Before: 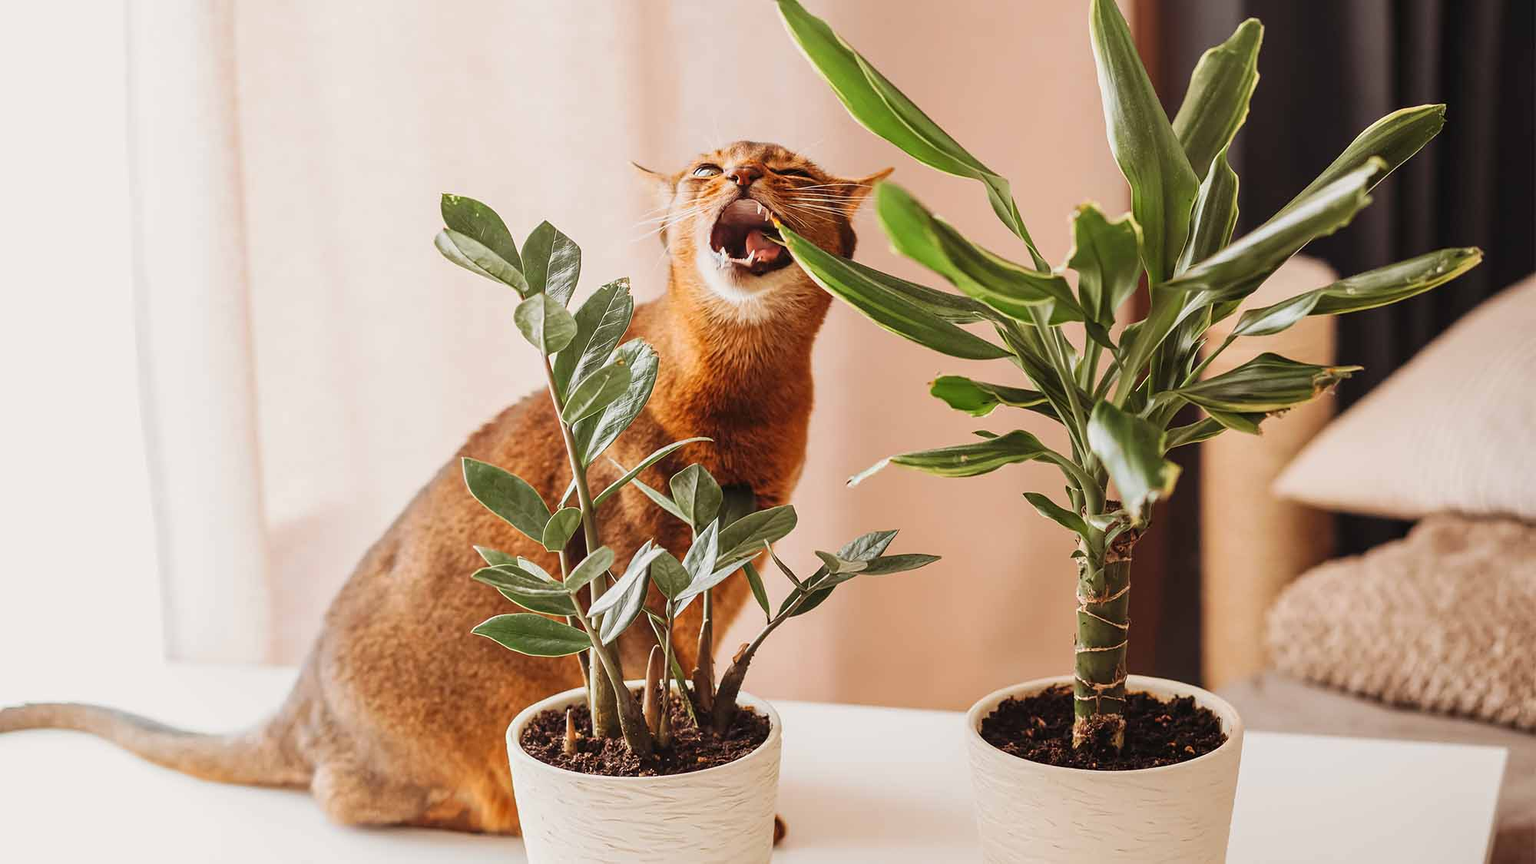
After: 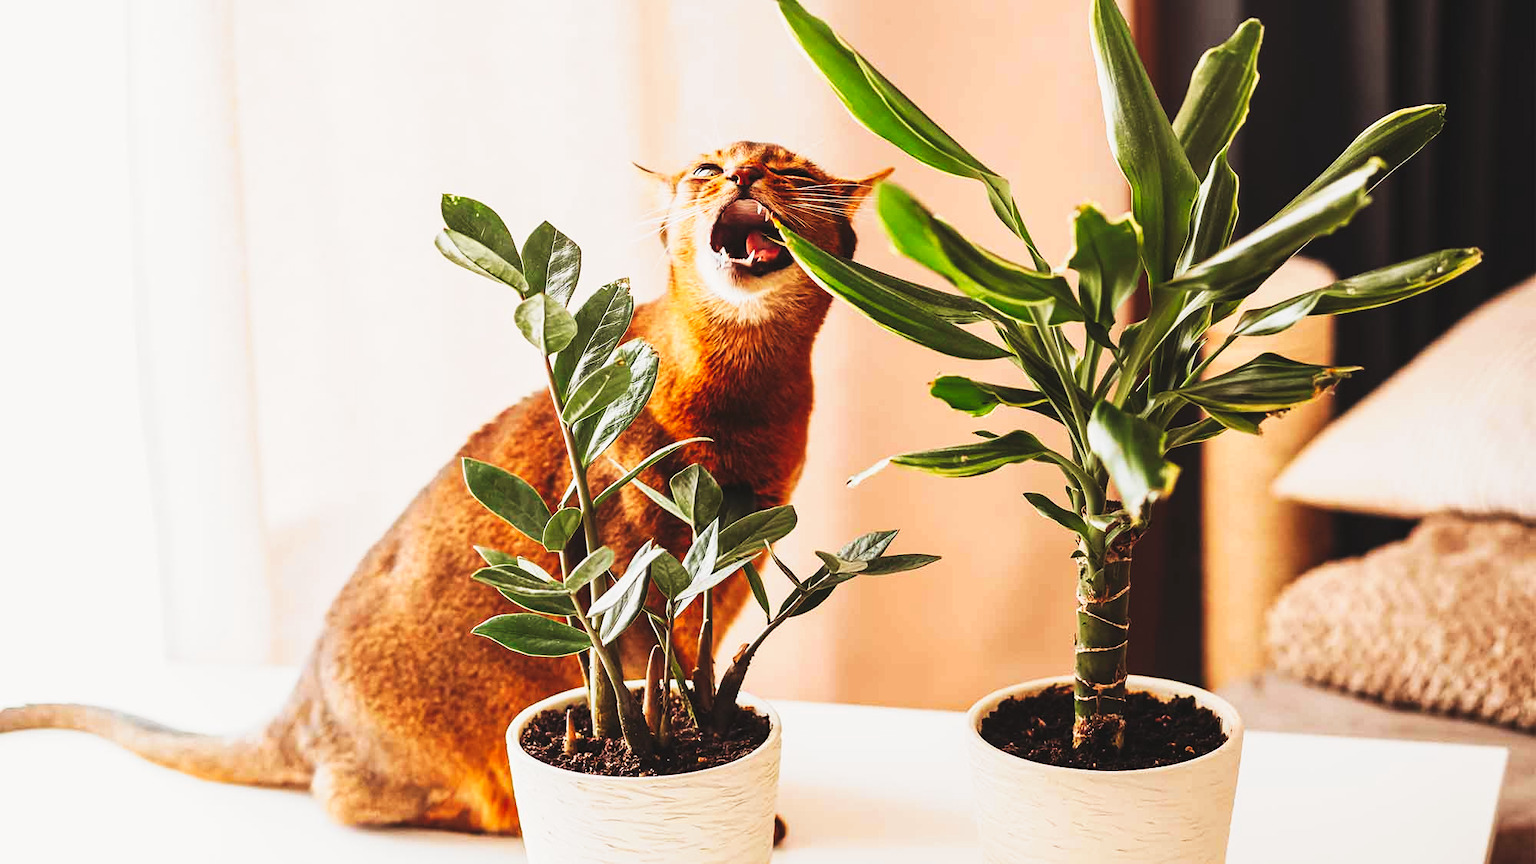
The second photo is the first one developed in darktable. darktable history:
base curve: exposure shift 0, preserve colors none
tone curve: curves: ch0 [(0, 0) (0.003, 0.06) (0.011, 0.059) (0.025, 0.065) (0.044, 0.076) (0.069, 0.088) (0.1, 0.102) (0.136, 0.116) (0.177, 0.137) (0.224, 0.169) (0.277, 0.214) (0.335, 0.271) (0.399, 0.356) (0.468, 0.459) (0.543, 0.579) (0.623, 0.705) (0.709, 0.823) (0.801, 0.918) (0.898, 0.963) (1, 1)], preserve colors none
